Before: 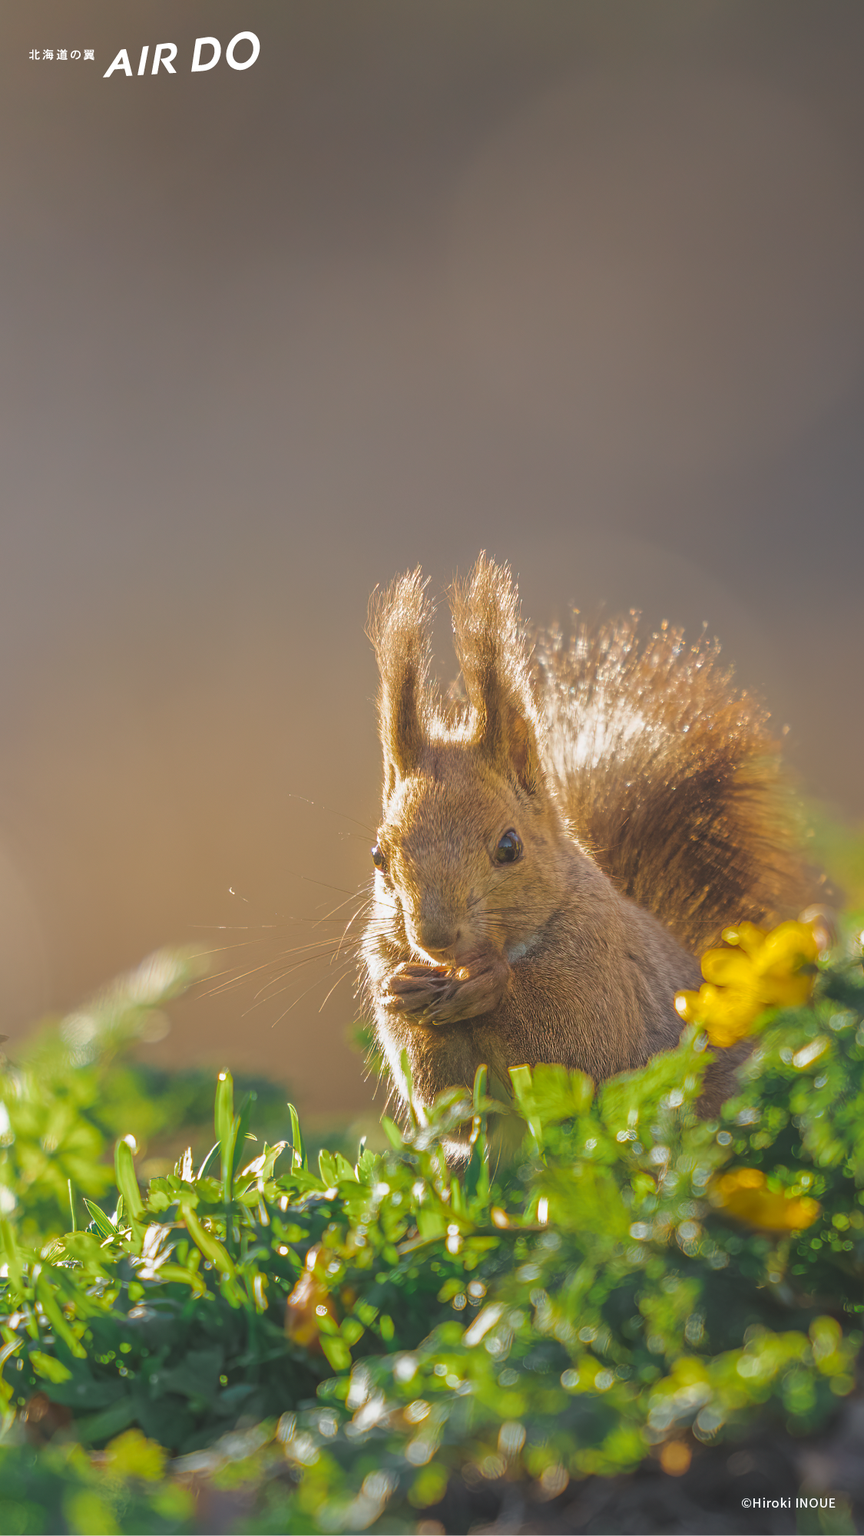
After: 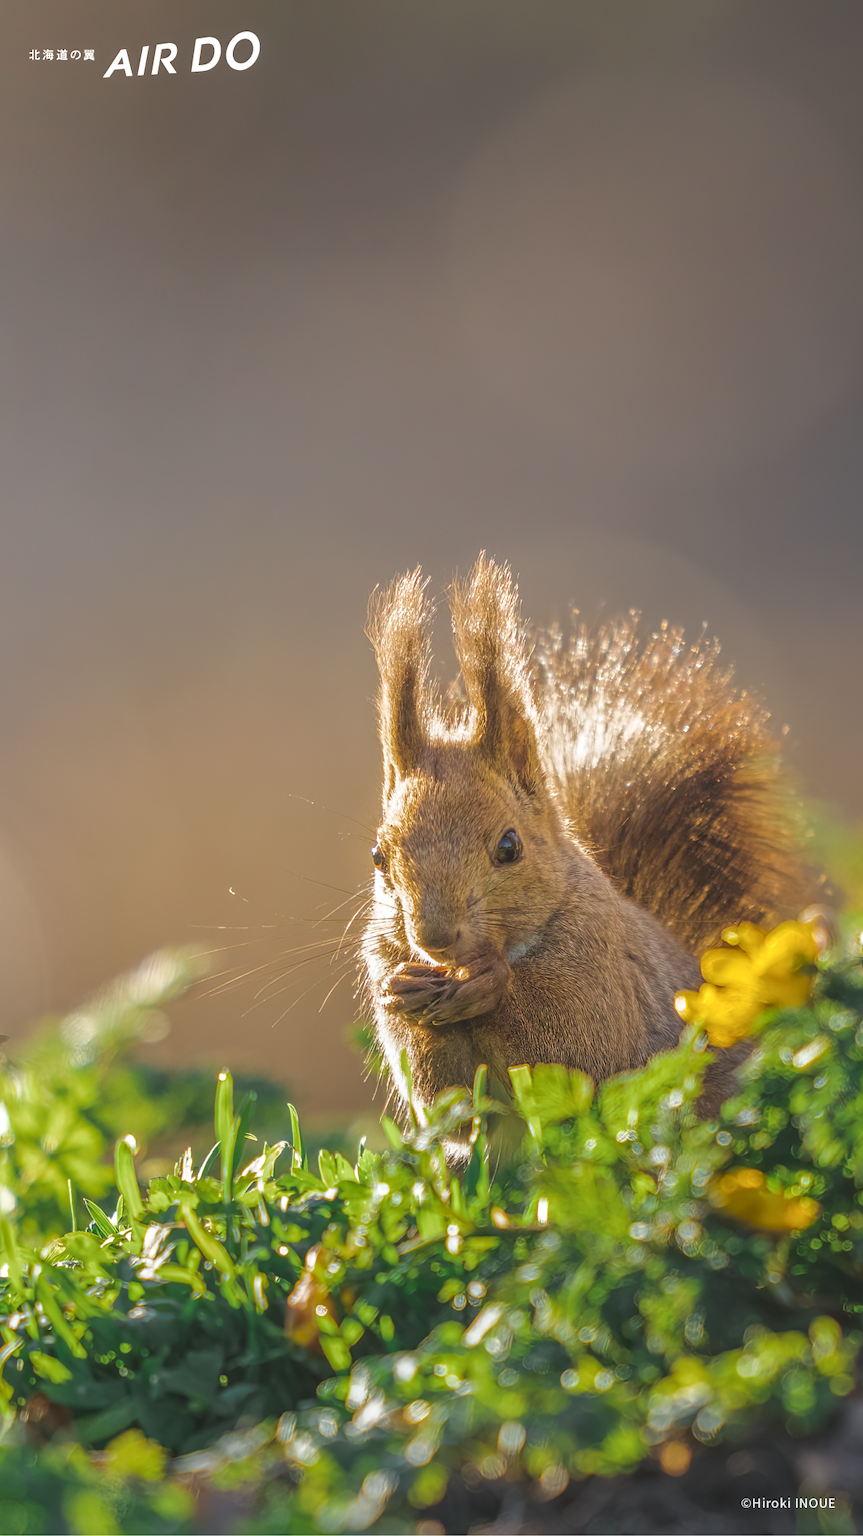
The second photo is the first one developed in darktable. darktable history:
white balance: red 1, blue 1
local contrast: on, module defaults
